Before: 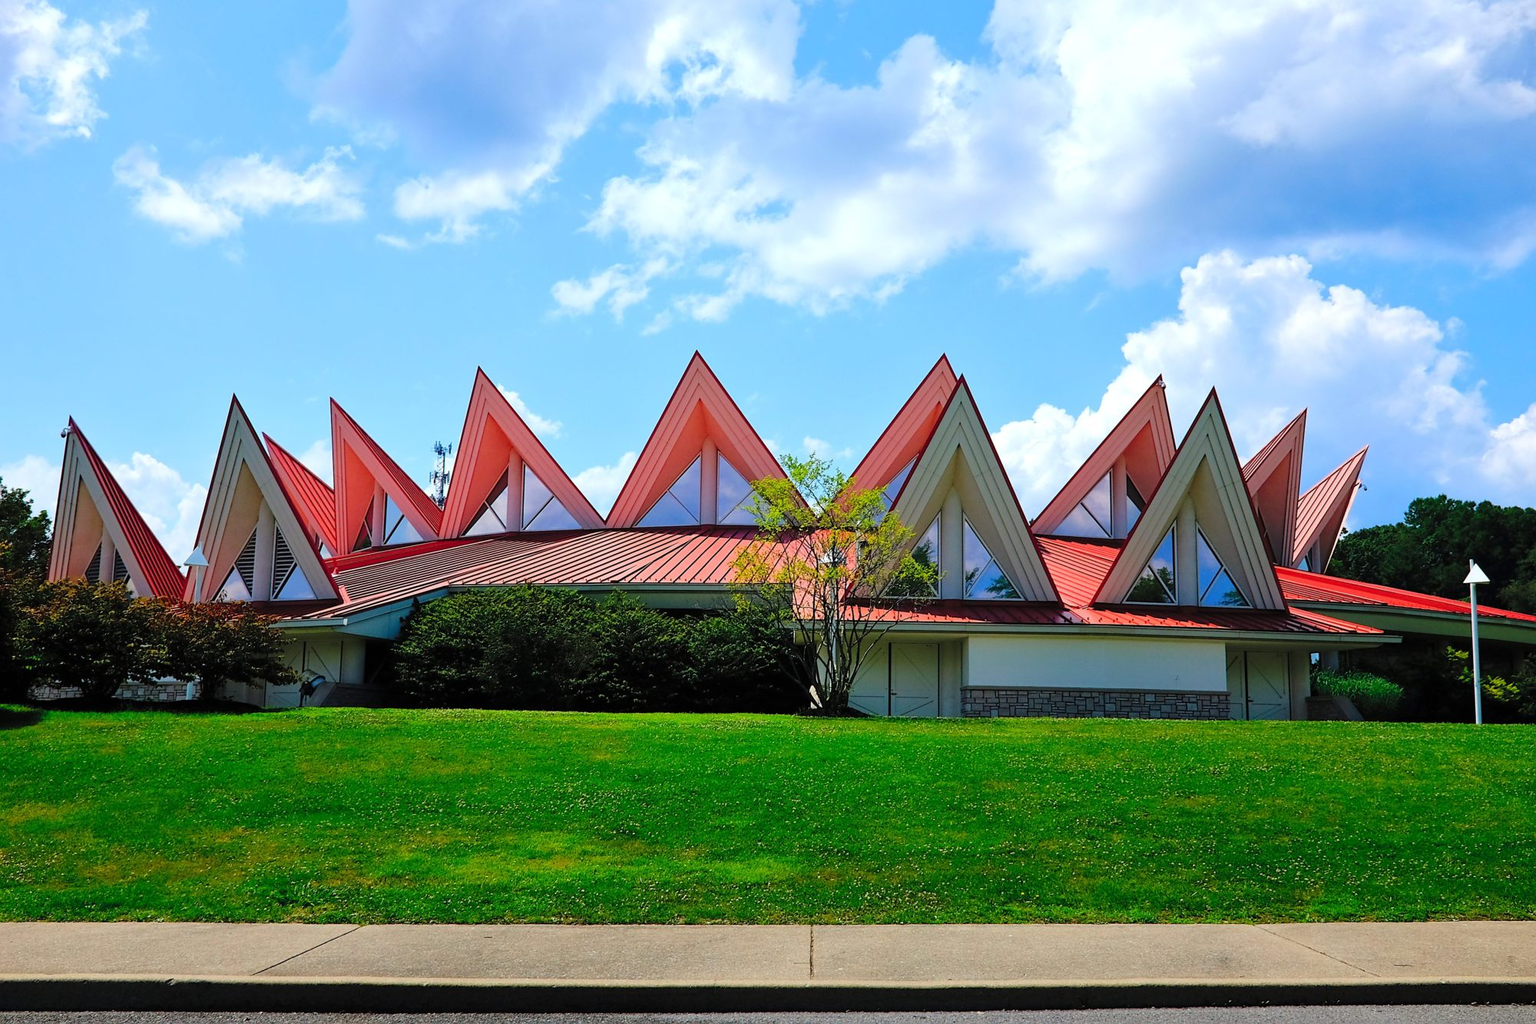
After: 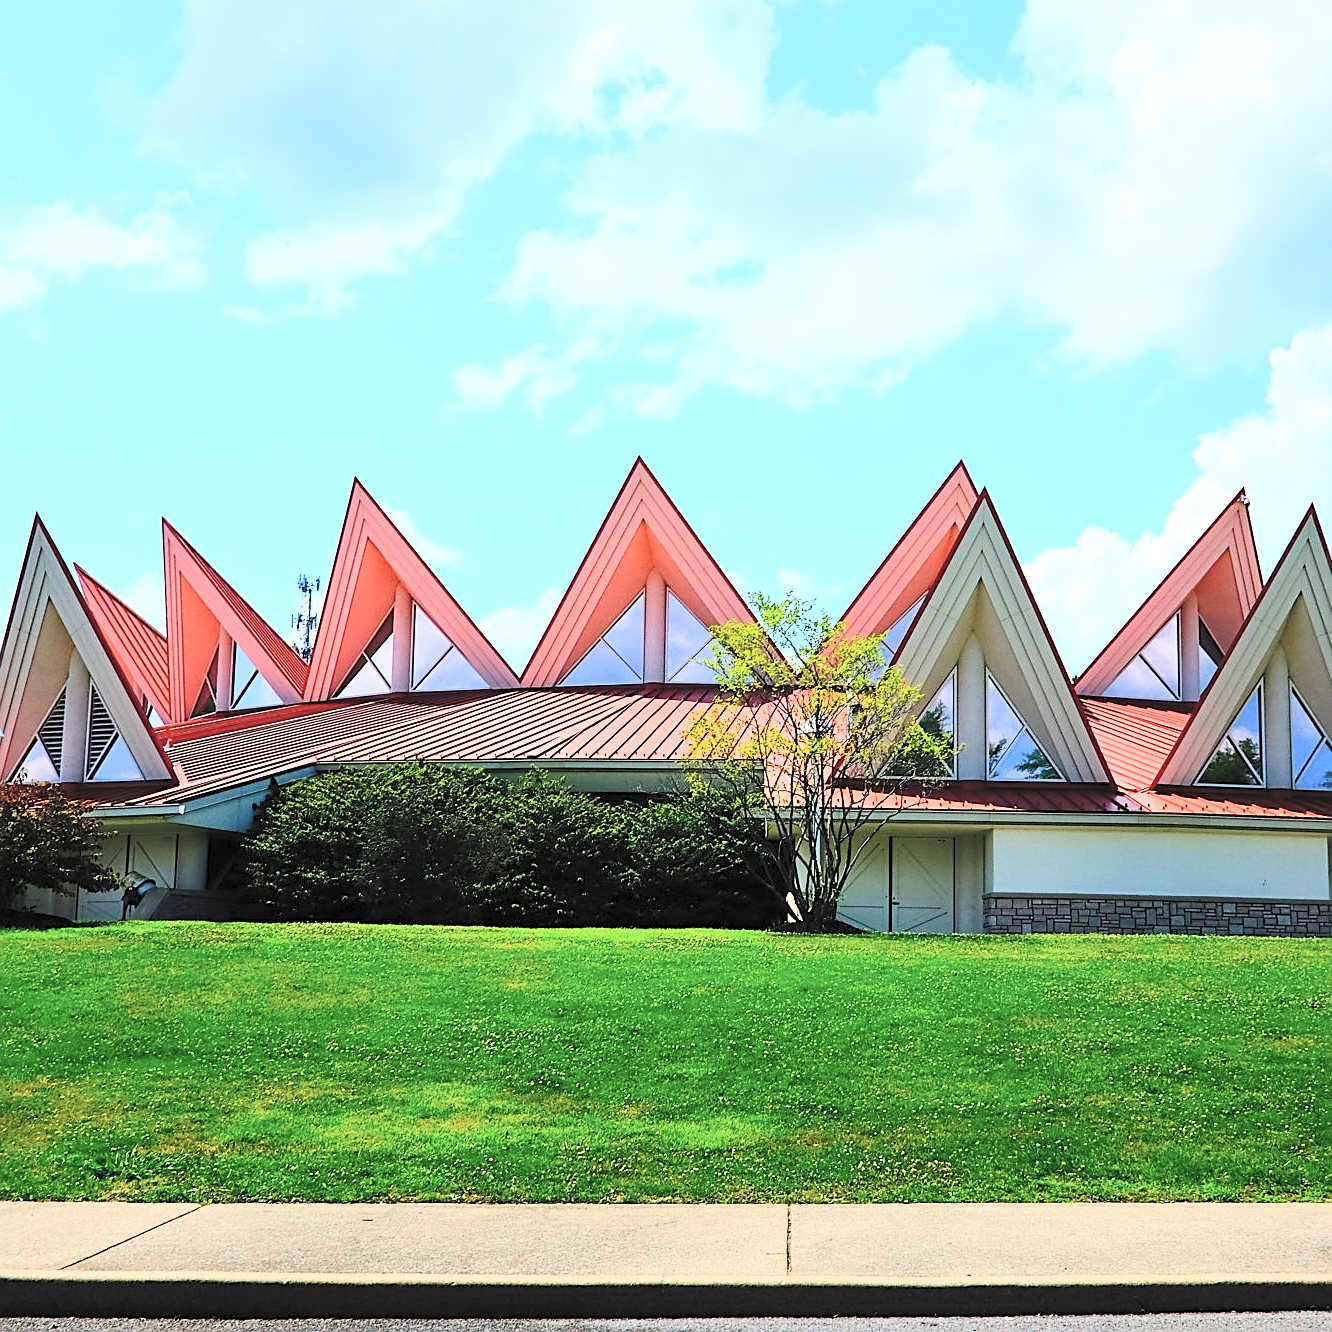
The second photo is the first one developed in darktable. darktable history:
sharpen: on, module defaults
crop and rotate: left 13.436%, right 19.928%
contrast brightness saturation: contrast 0.376, brightness 0.527
